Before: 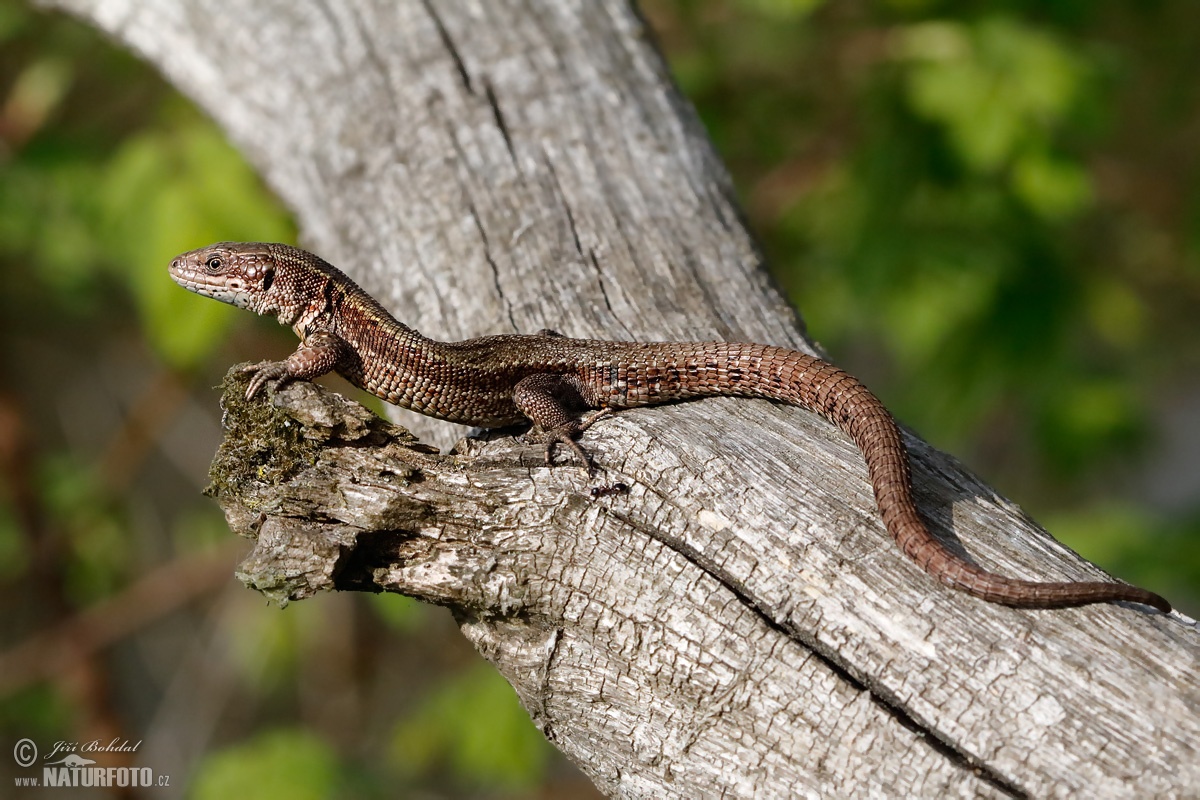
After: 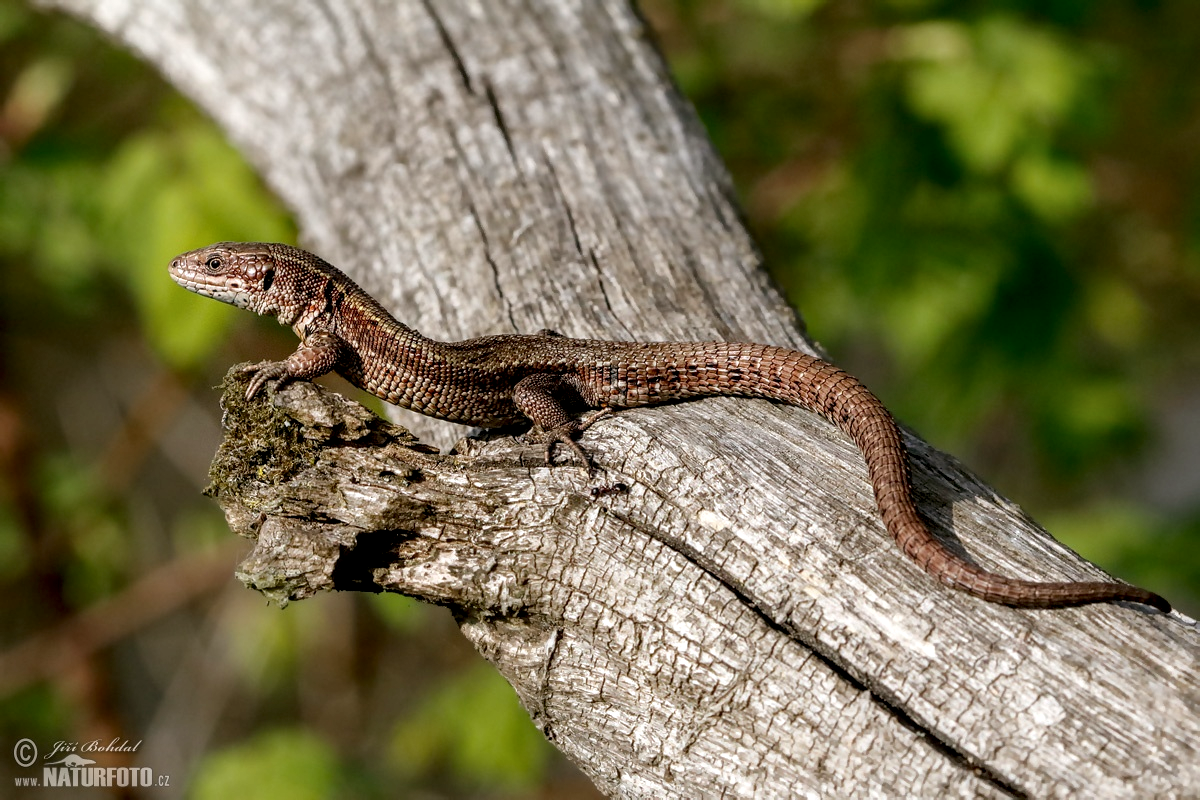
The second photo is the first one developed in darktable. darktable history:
local contrast: detail 130%
color balance: mode lift, gamma, gain (sRGB), lift [1, 0.99, 1.01, 0.992], gamma [1, 1.037, 0.974, 0.963]
exposure: black level correction 0.005, exposure 0.014 EV, compensate highlight preservation false
